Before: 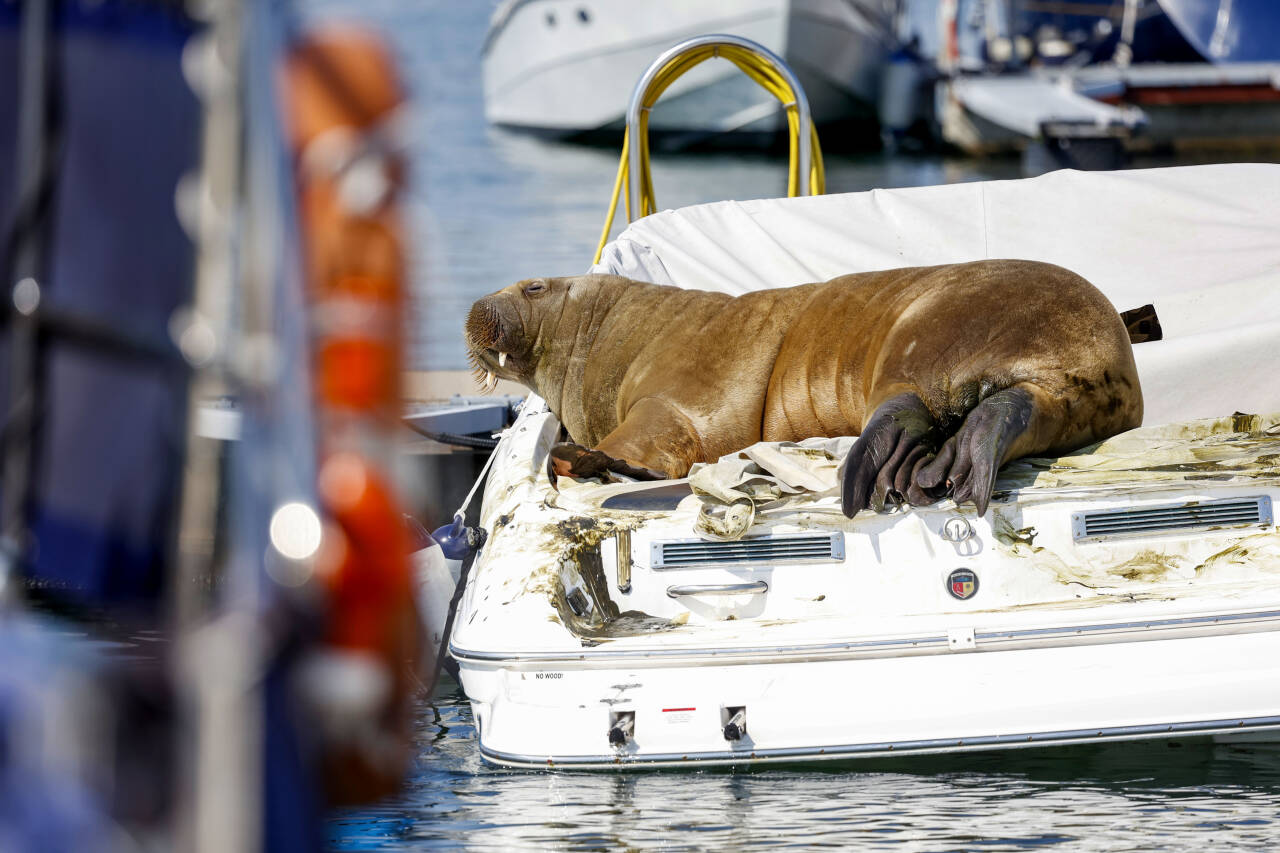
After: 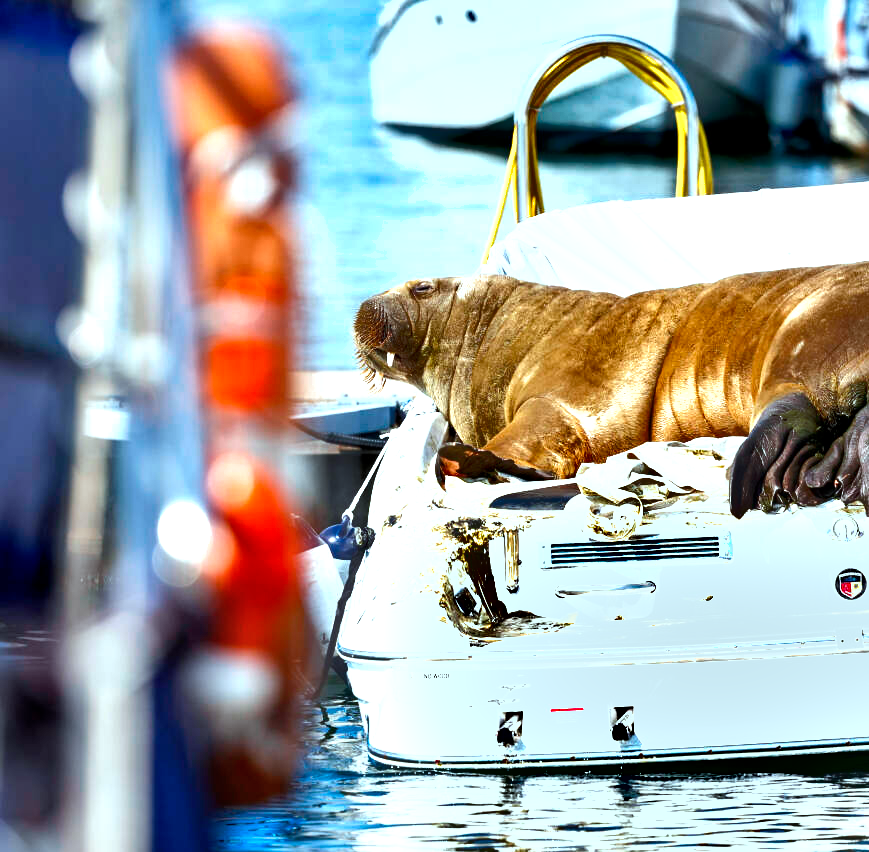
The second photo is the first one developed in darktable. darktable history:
crop and rotate: left 8.807%, right 23.295%
shadows and highlights: shadows 6.01, soften with gaussian
color correction: highlights a* -10.18, highlights b* -9.65
exposure: exposure 1.21 EV, compensate exposure bias true, compensate highlight preservation false
